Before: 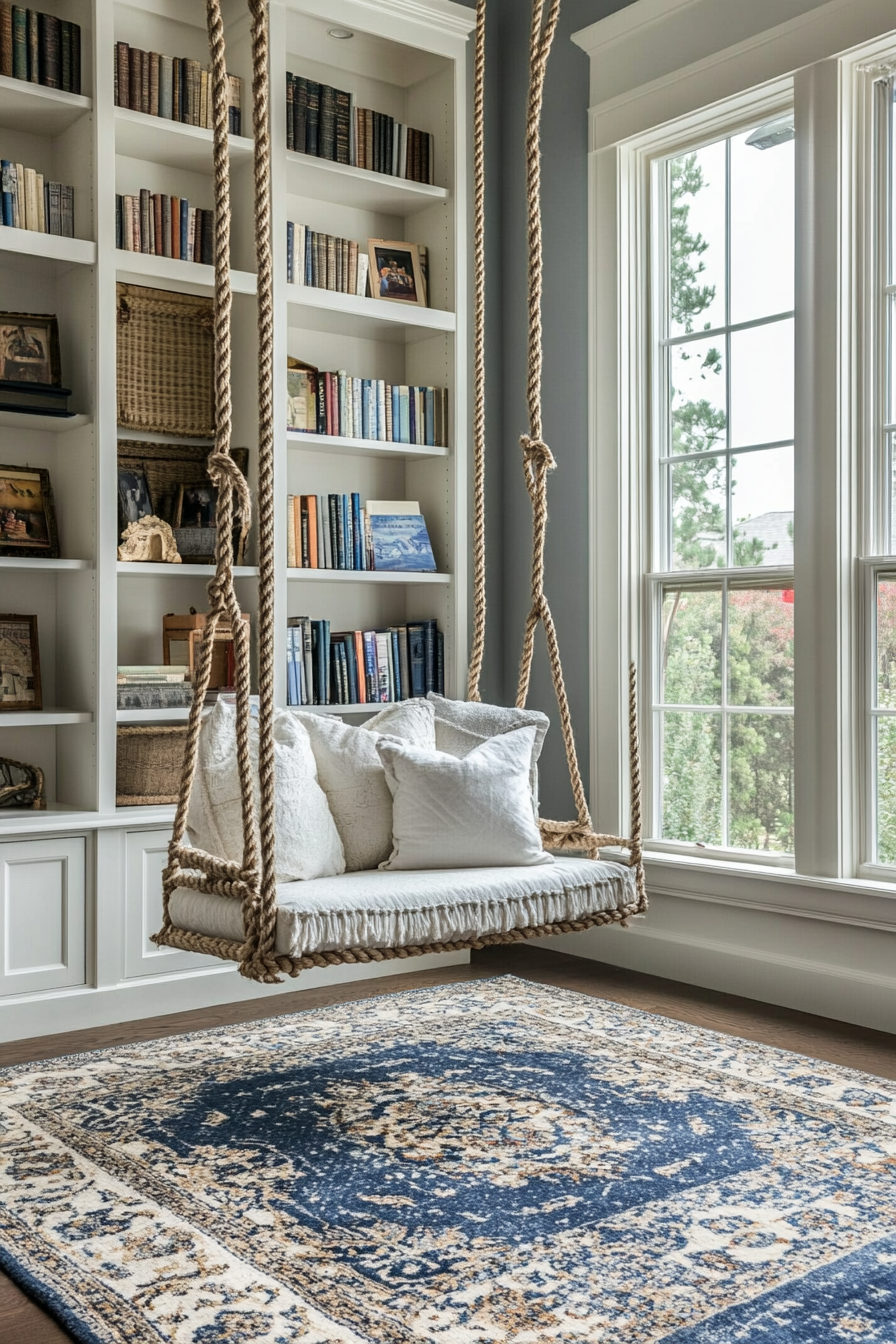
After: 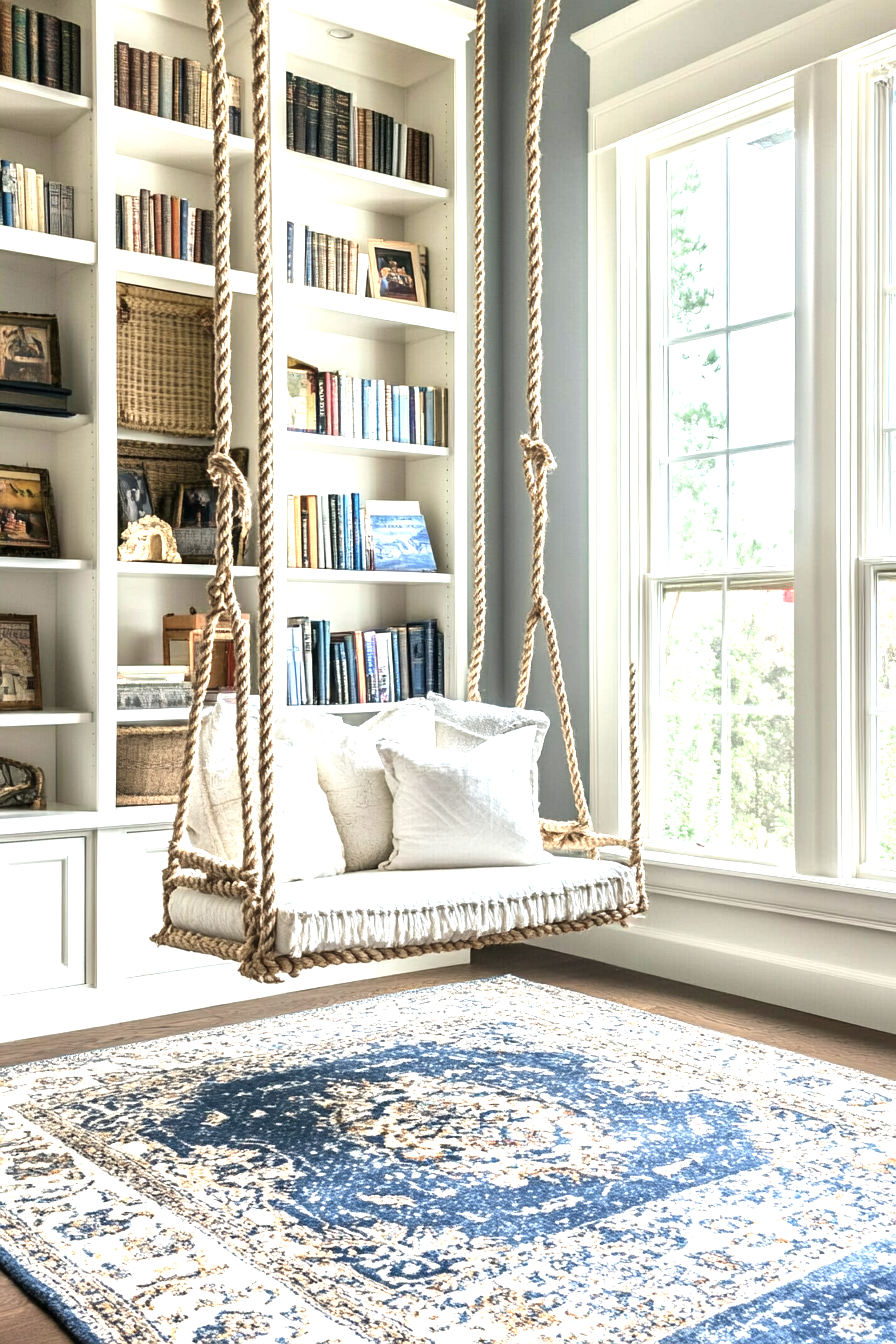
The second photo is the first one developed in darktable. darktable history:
exposure: black level correction 0, exposure 1.369 EV, compensate highlight preservation false
